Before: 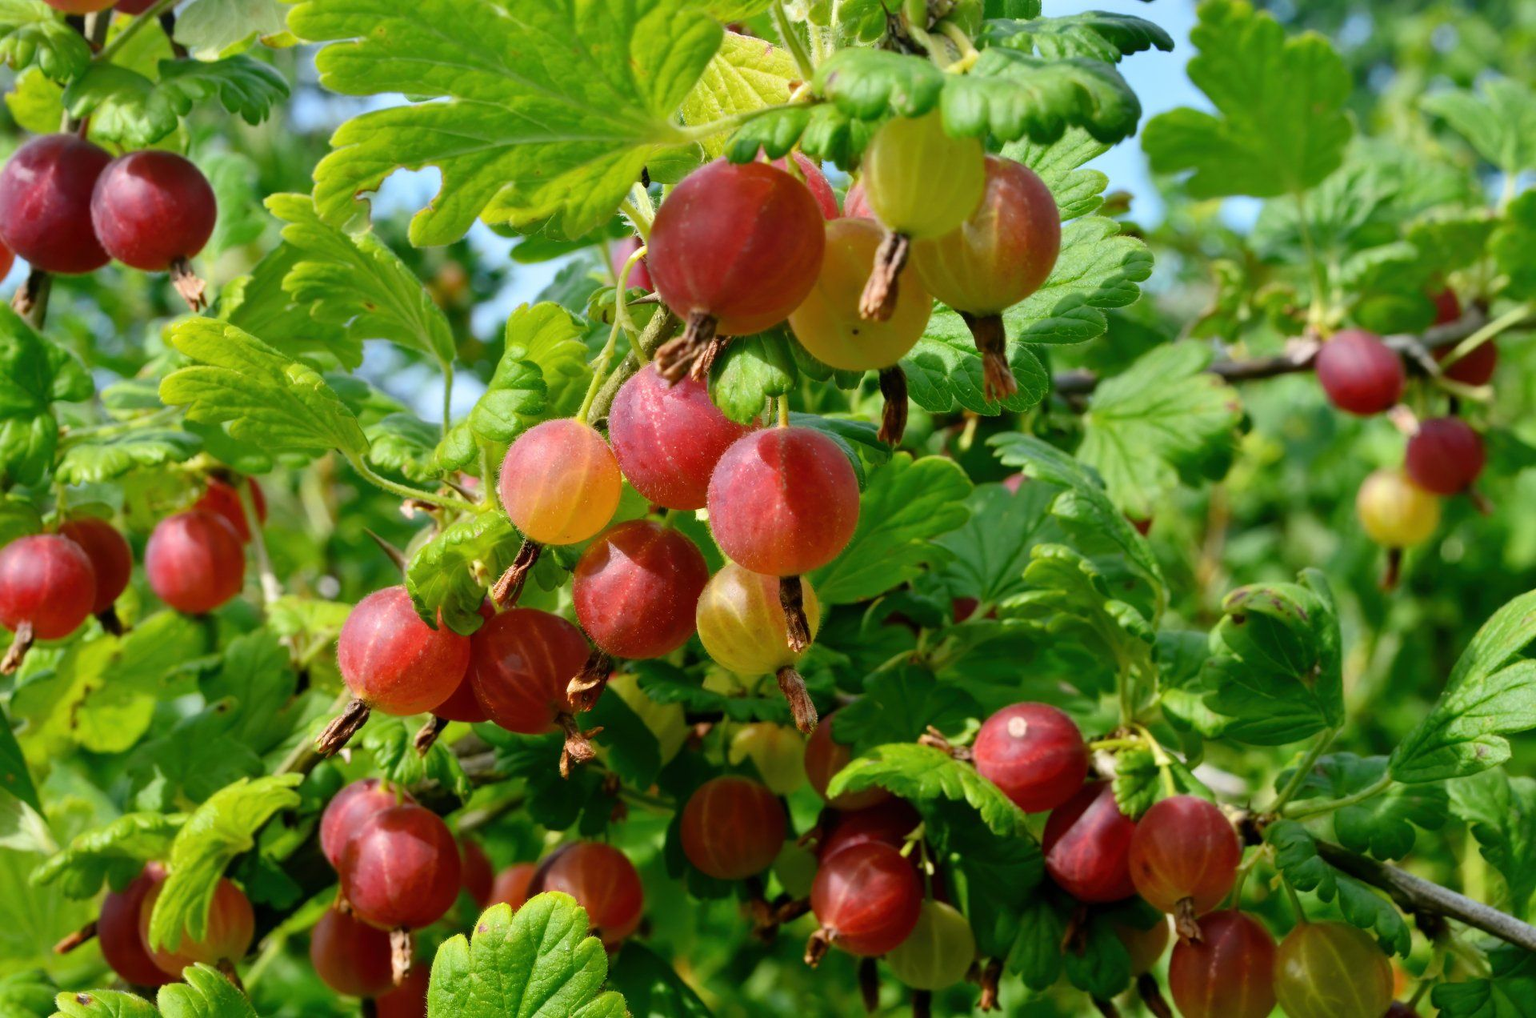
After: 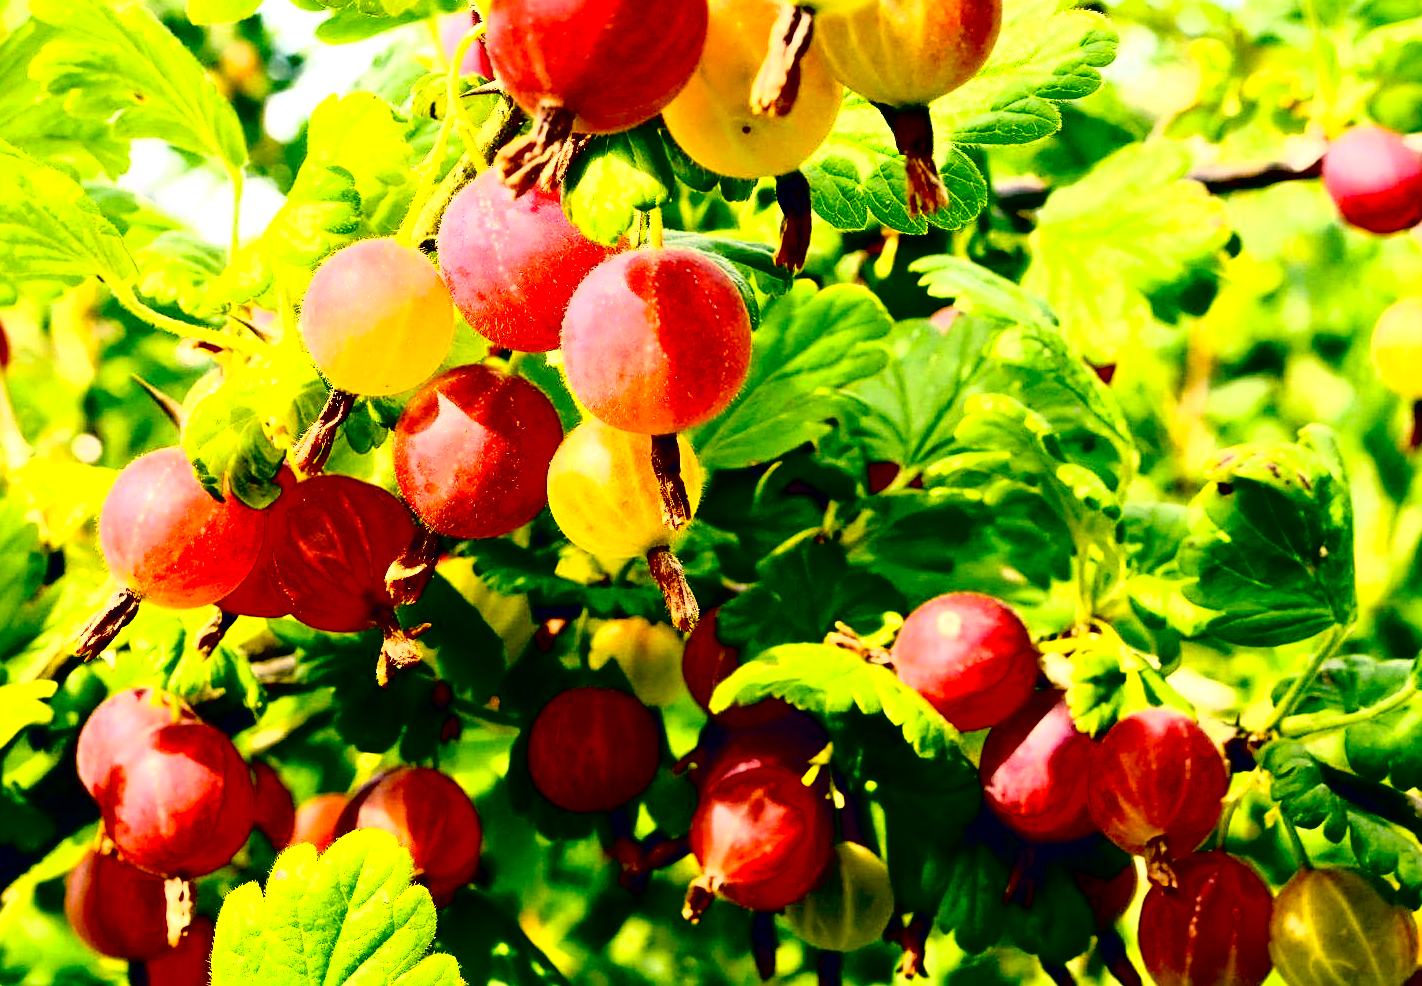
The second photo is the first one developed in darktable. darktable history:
contrast brightness saturation: contrast 0.239, brightness 0.262, saturation 0.39
crop: left 16.862%, top 22.447%, right 9.071%
sharpen: on, module defaults
tone equalizer: -8 EV -1.07 EV, -7 EV -1.01 EV, -6 EV -0.876 EV, -5 EV -0.544 EV, -3 EV 0.57 EV, -2 EV 0.851 EV, -1 EV 0.996 EV, +0 EV 1.07 EV, smoothing diameter 24.94%, edges refinement/feathering 13.82, preserve details guided filter
exposure: black level correction 0.032, exposure 0.314 EV, compensate exposure bias true, compensate highlight preservation false
tone curve: curves: ch0 [(0, 0) (0.003, 0) (0.011, 0.001) (0.025, 0.003) (0.044, 0.004) (0.069, 0.007) (0.1, 0.01) (0.136, 0.033) (0.177, 0.082) (0.224, 0.141) (0.277, 0.208) (0.335, 0.282) (0.399, 0.363) (0.468, 0.451) (0.543, 0.545) (0.623, 0.647) (0.709, 0.756) (0.801, 0.87) (0.898, 0.972) (1, 1)], color space Lab, independent channels, preserve colors none
color correction: highlights a* 20.05, highlights b* 27.56, shadows a* 3.44, shadows b* -16.8, saturation 0.731
